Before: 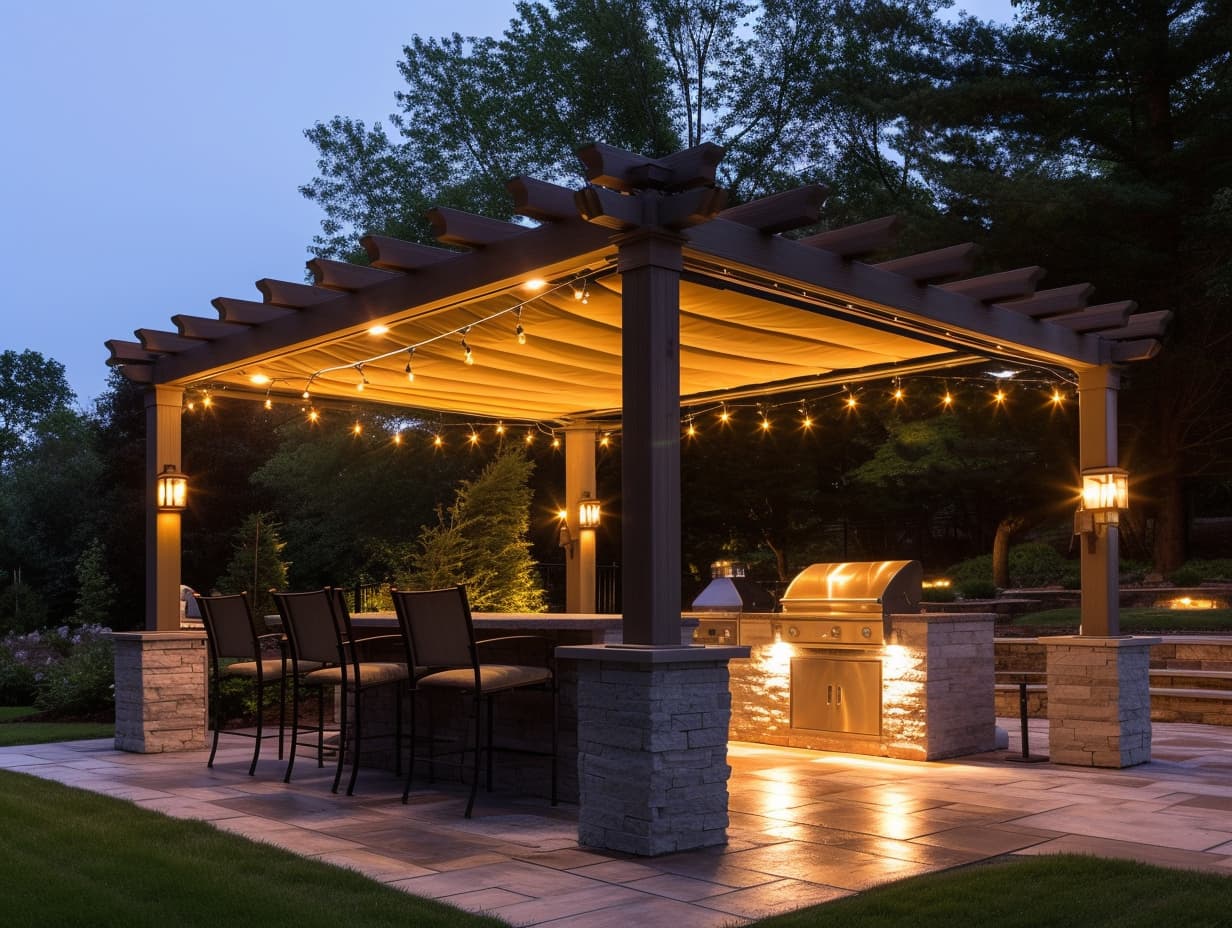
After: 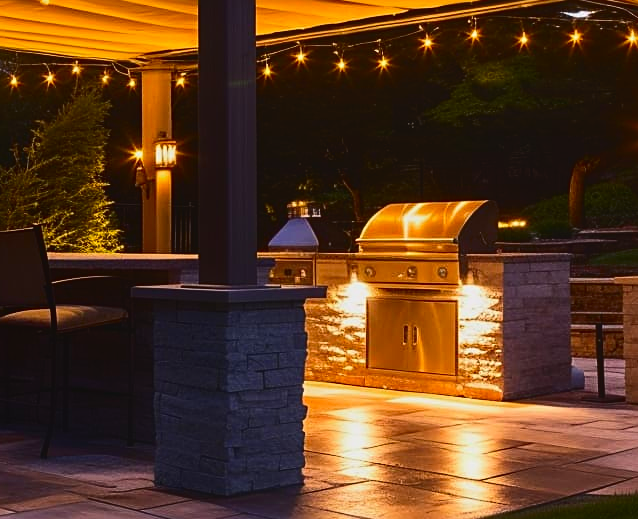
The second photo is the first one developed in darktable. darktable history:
local contrast: highlights 68%, shadows 68%, detail 82%, midtone range 0.325
contrast brightness saturation: contrast 0.19, brightness -0.11, saturation 0.21
crop: left 34.479%, top 38.822%, right 13.718%, bottom 5.172%
exposure: exposure 0.178 EV, compensate exposure bias true, compensate highlight preservation false
sharpen: on, module defaults
